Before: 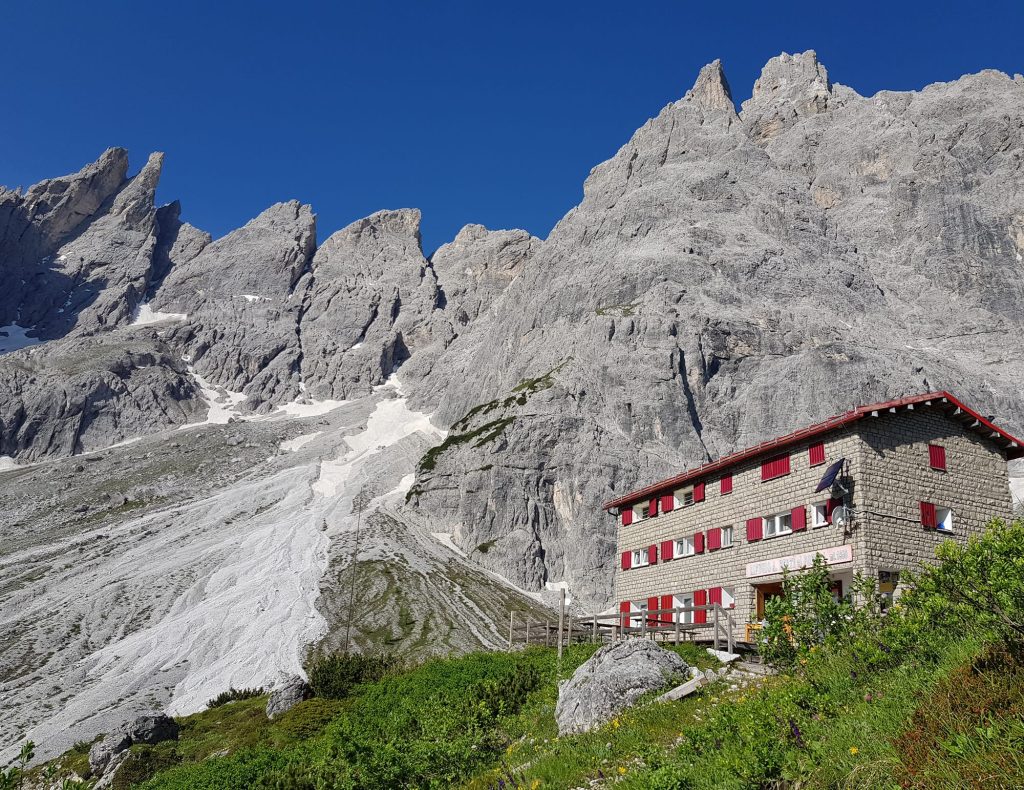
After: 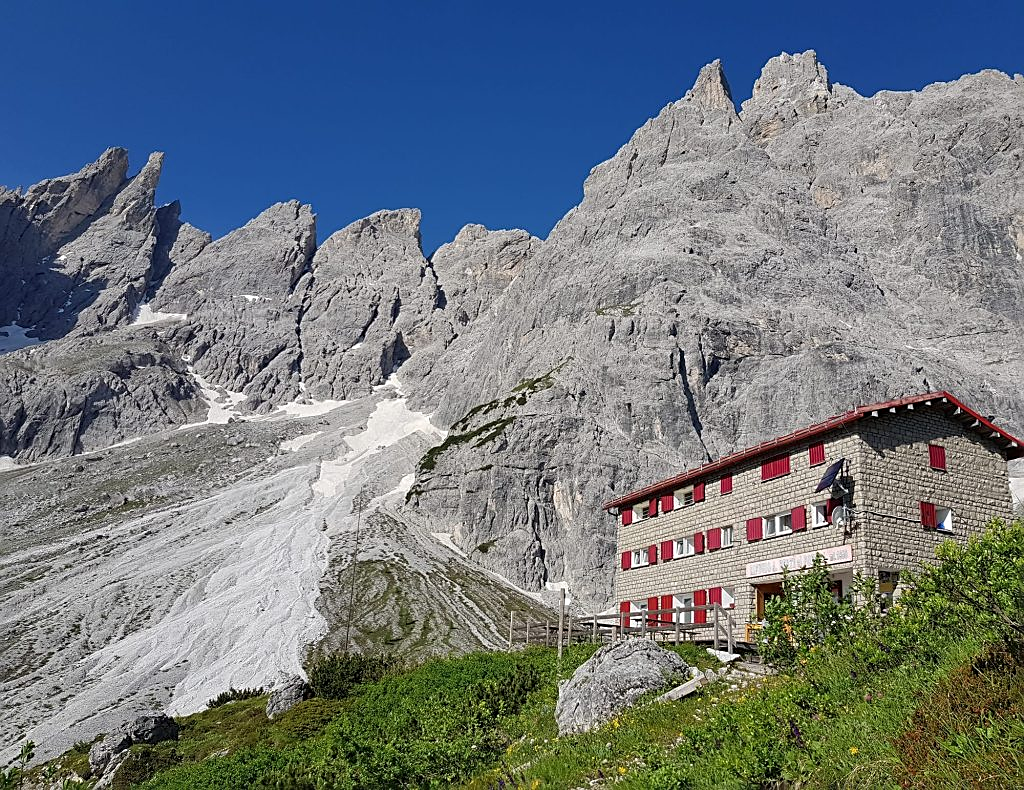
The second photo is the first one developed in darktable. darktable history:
sharpen: amount 0.55
